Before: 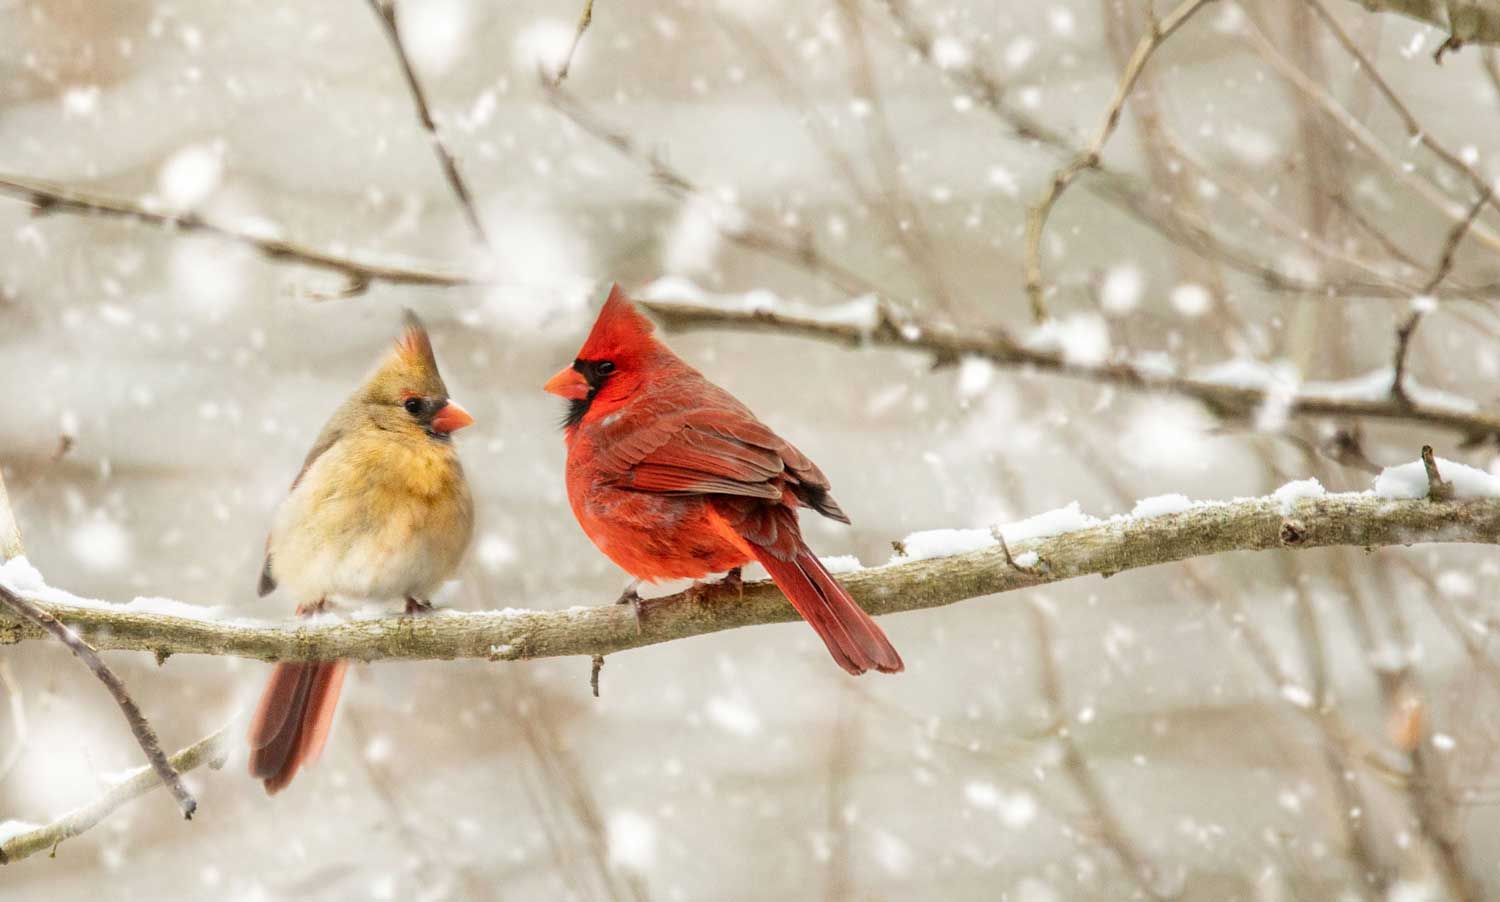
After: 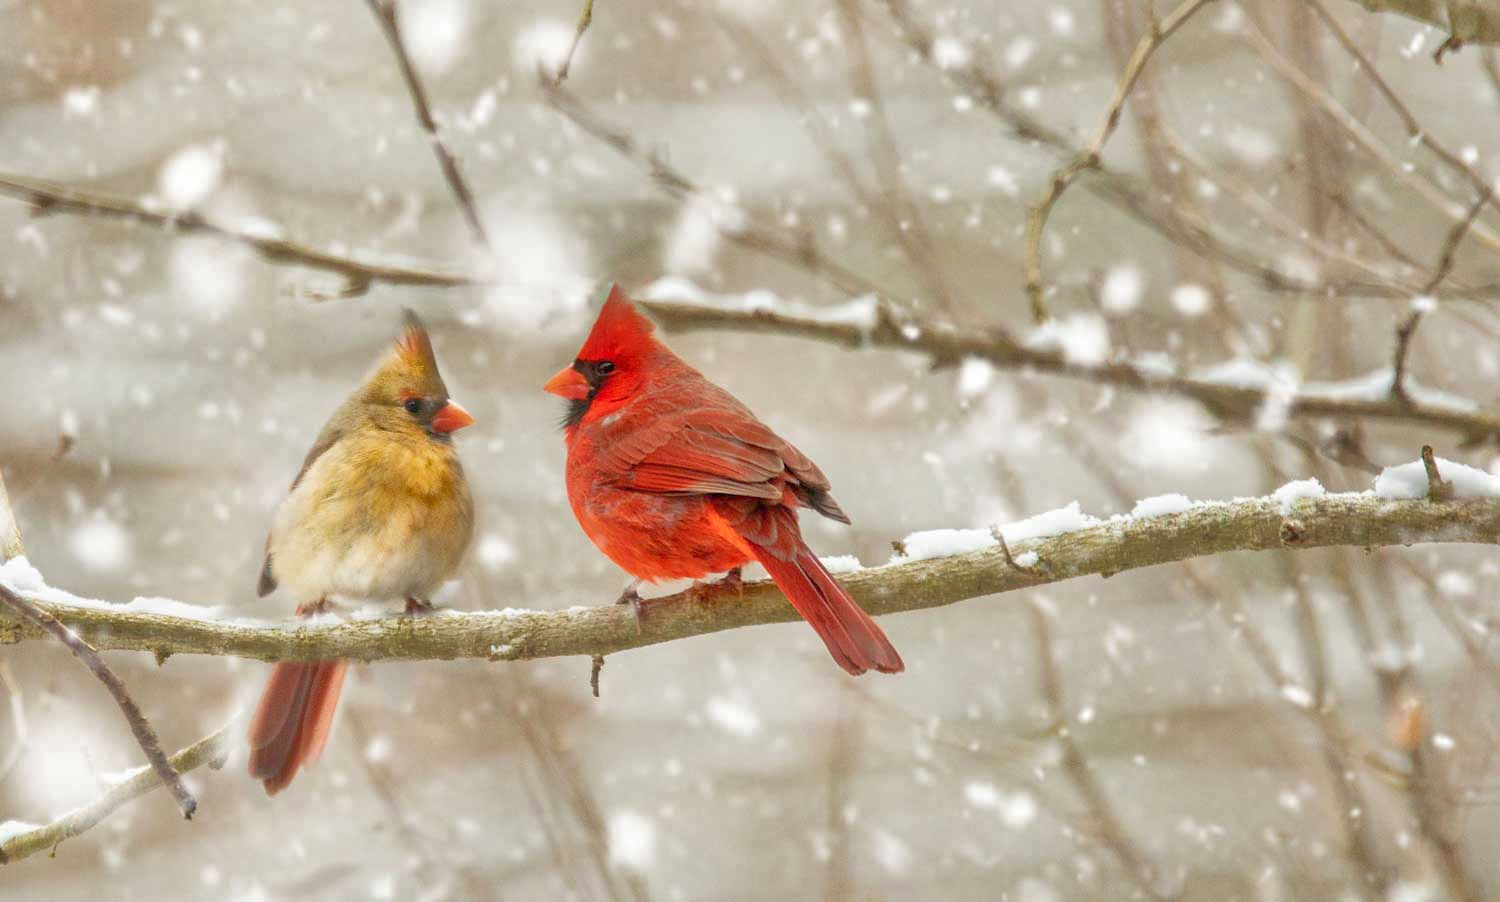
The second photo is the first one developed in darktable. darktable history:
shadows and highlights: on, module defaults
tone equalizer: -7 EV 0.163 EV, -6 EV 0.577 EV, -5 EV 1.13 EV, -4 EV 1.35 EV, -3 EV 1.13 EV, -2 EV 0.6 EV, -1 EV 0.145 EV
